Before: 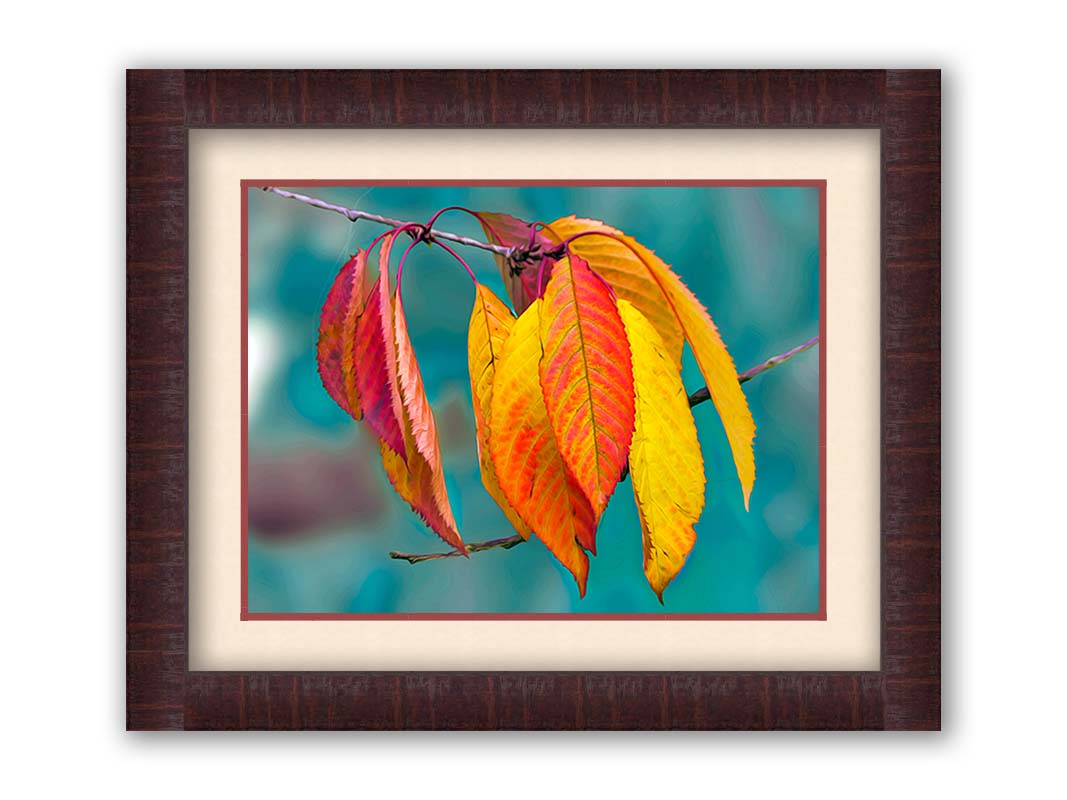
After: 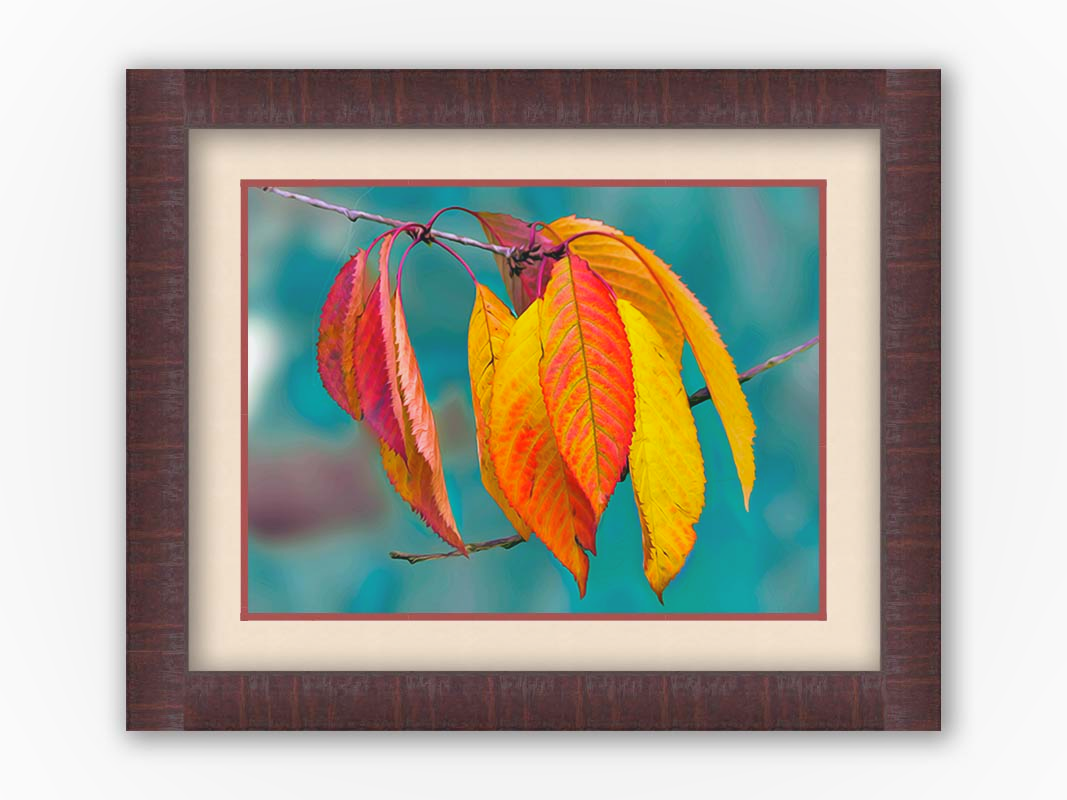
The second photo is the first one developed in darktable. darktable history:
local contrast: highlights 68%, shadows 65%, detail 80%, midtone range 0.332
haze removal: compatibility mode true
